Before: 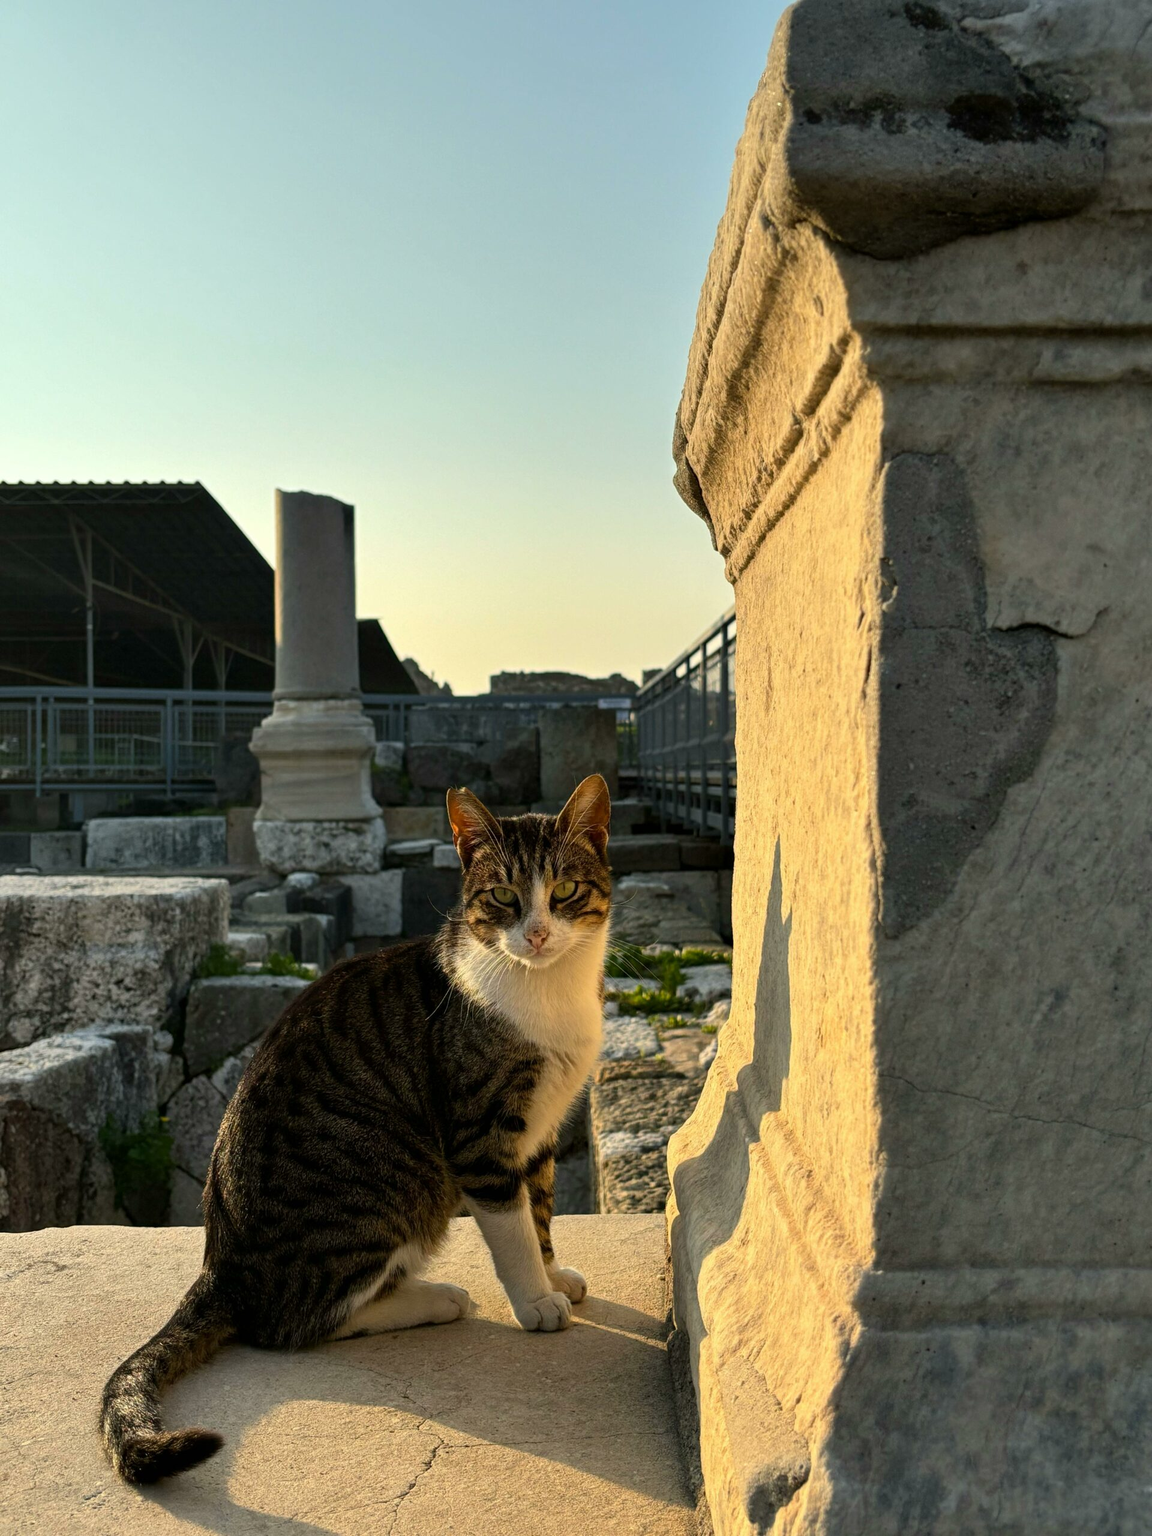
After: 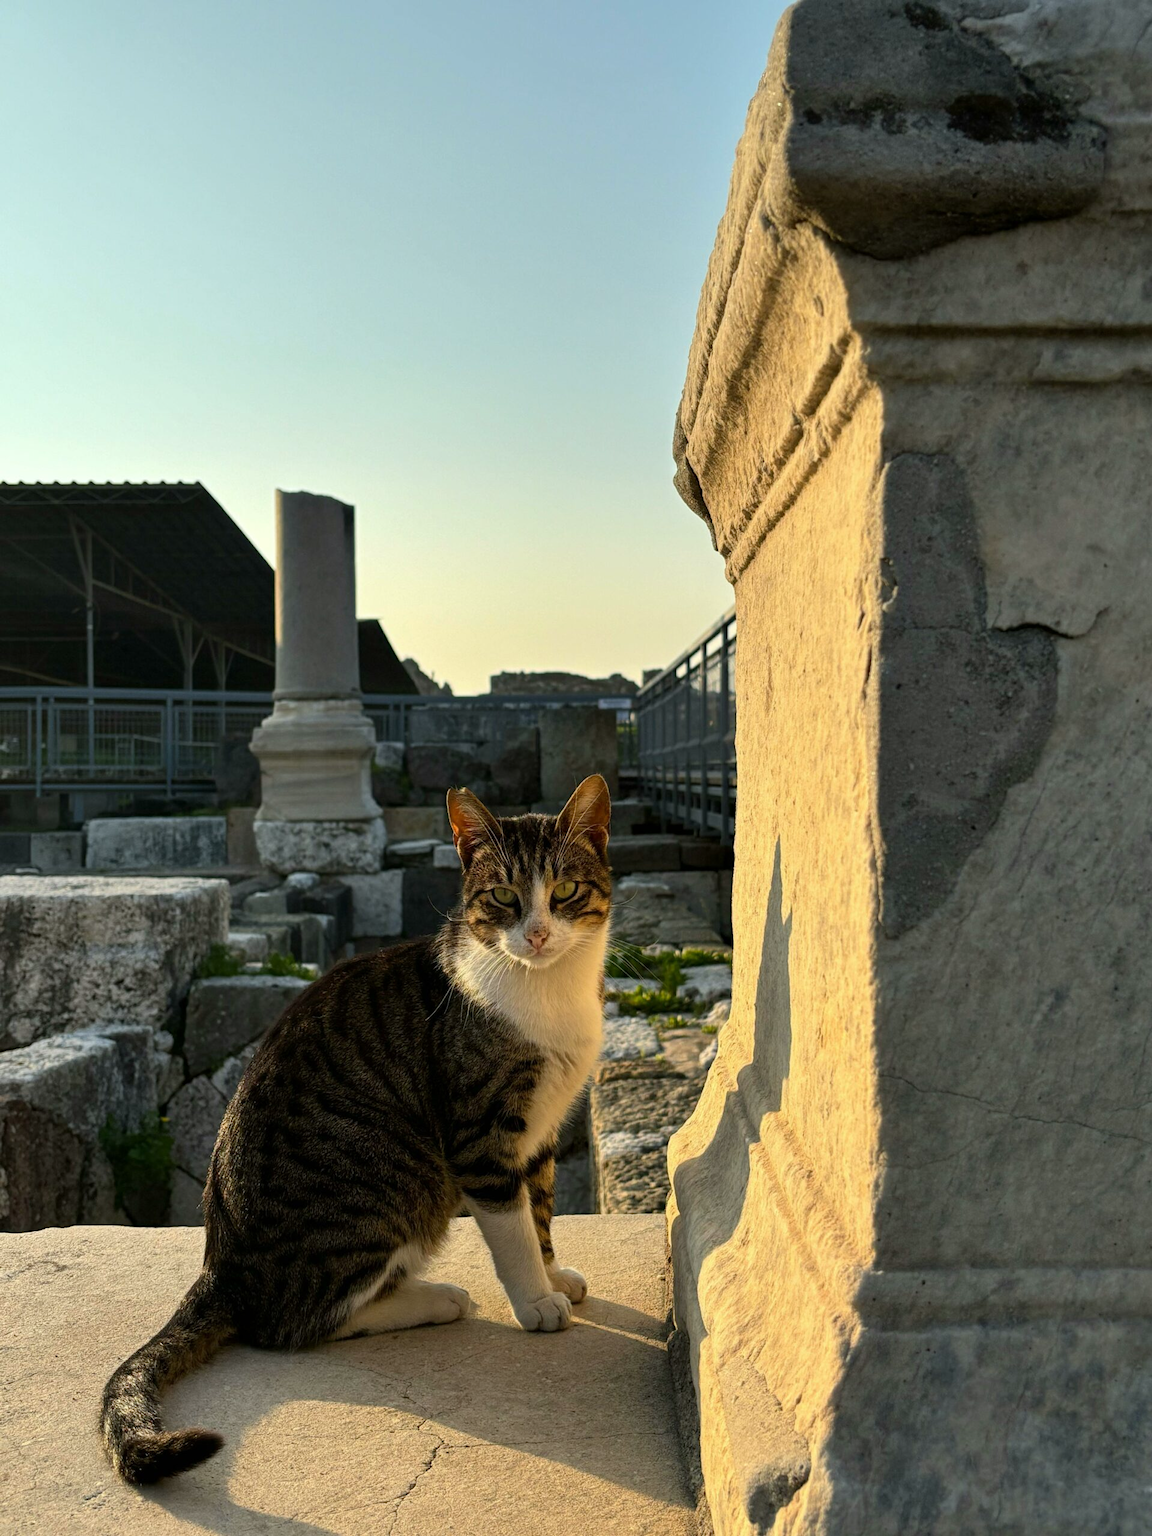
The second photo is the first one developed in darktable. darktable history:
white balance: red 0.988, blue 1.017
tone equalizer: on, module defaults
